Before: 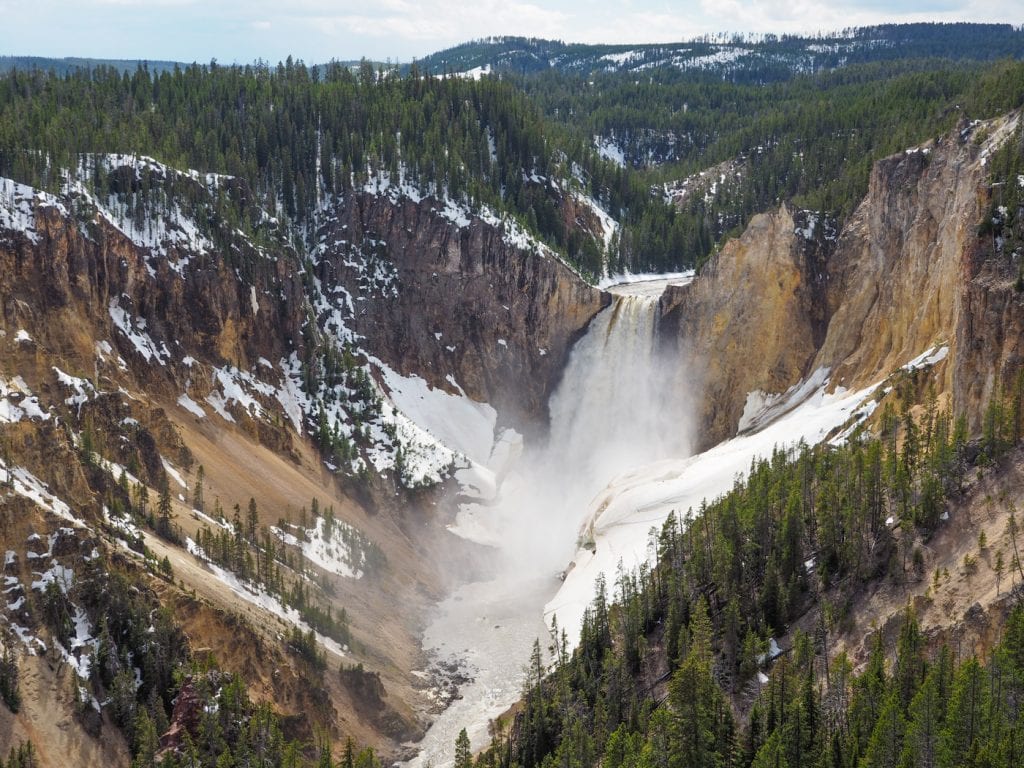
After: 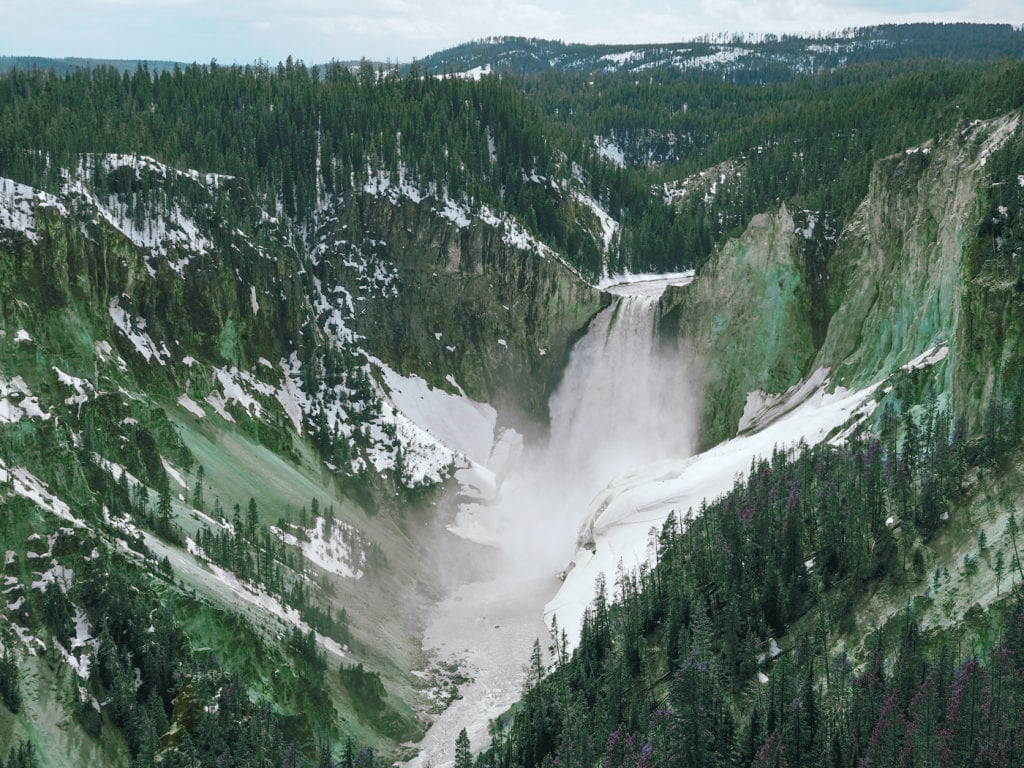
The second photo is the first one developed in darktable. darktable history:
tone curve: curves: ch0 [(0, 0) (0.003, 0.012) (0.011, 0.015) (0.025, 0.027) (0.044, 0.045) (0.069, 0.064) (0.1, 0.093) (0.136, 0.133) (0.177, 0.177) (0.224, 0.221) (0.277, 0.272) (0.335, 0.342) (0.399, 0.398) (0.468, 0.462) (0.543, 0.547) (0.623, 0.624) (0.709, 0.711) (0.801, 0.792) (0.898, 0.889) (1, 1)], preserve colors none
color look up table: target L [87.96, 65.56, 78.19, 64.75, 86.8, 86.76, 63.27, 63.39, 66.59, 57.81, 30.56, 30.8, 15.93, 10.76, 200.35, 88.77, 76.41, 85.1, 66.29, 76.9, 75.61, 73.64, 49.93, 66.98, 44.9, 33.01, 31.18, 14.66, 91.59, 80.74, 64.27, 58.39, 73.86, 53.47, 54.04, 42.35, 46.83, 31.86, 53.65, 53.13, 22.93, 12.4, 91.13, 87.38, 85.12, 77.79, 62.05, 54.7, 22.55], target a [6.751, 9.99, 32.37, 36.36, -77.77, -43.58, 64.23, 18.33, 11.09, 7.196, 32.94, -29.94, 34.83, -0.057, 0, -16.25, -28.7, -8.111, -7.152, 7.575, -34.17, -59.03, 60.23, -2.776, 28.91, -22.62, -26.07, -5.585, 6.21, -10.31, 36.11, 78.38, -28.82, 42.61, -1.126, 49.7, -15.02, 53.9, -10.85, 8.169, 22.32, 10.1, -16.28, -57.5, -46.67, -20.89, -48.48, -29.1, -14.32], target b [-11.76, -48.44, 12.82, -46.1, 80.1, 35.43, -32.44, -6.579, 69.35, 30.26, -39.15, 22.25, 26.04, -4.78, 0, 7.78, -9.102, 26.19, -6.733, 37.37, 40.16, 43.55, 55.58, 60.61, 51.92, 20.66, 13.69, 20.73, 1.777, -22.93, -34.64, -3.088, -36.67, 34.01, 1.106, -63.25, -23.31, 15.93, -45.43, -71.1, 25.61, -36.22, -3.757, 0.881, -20.52, -16.47, 17.87, -13.44, -11.44], num patches 49
